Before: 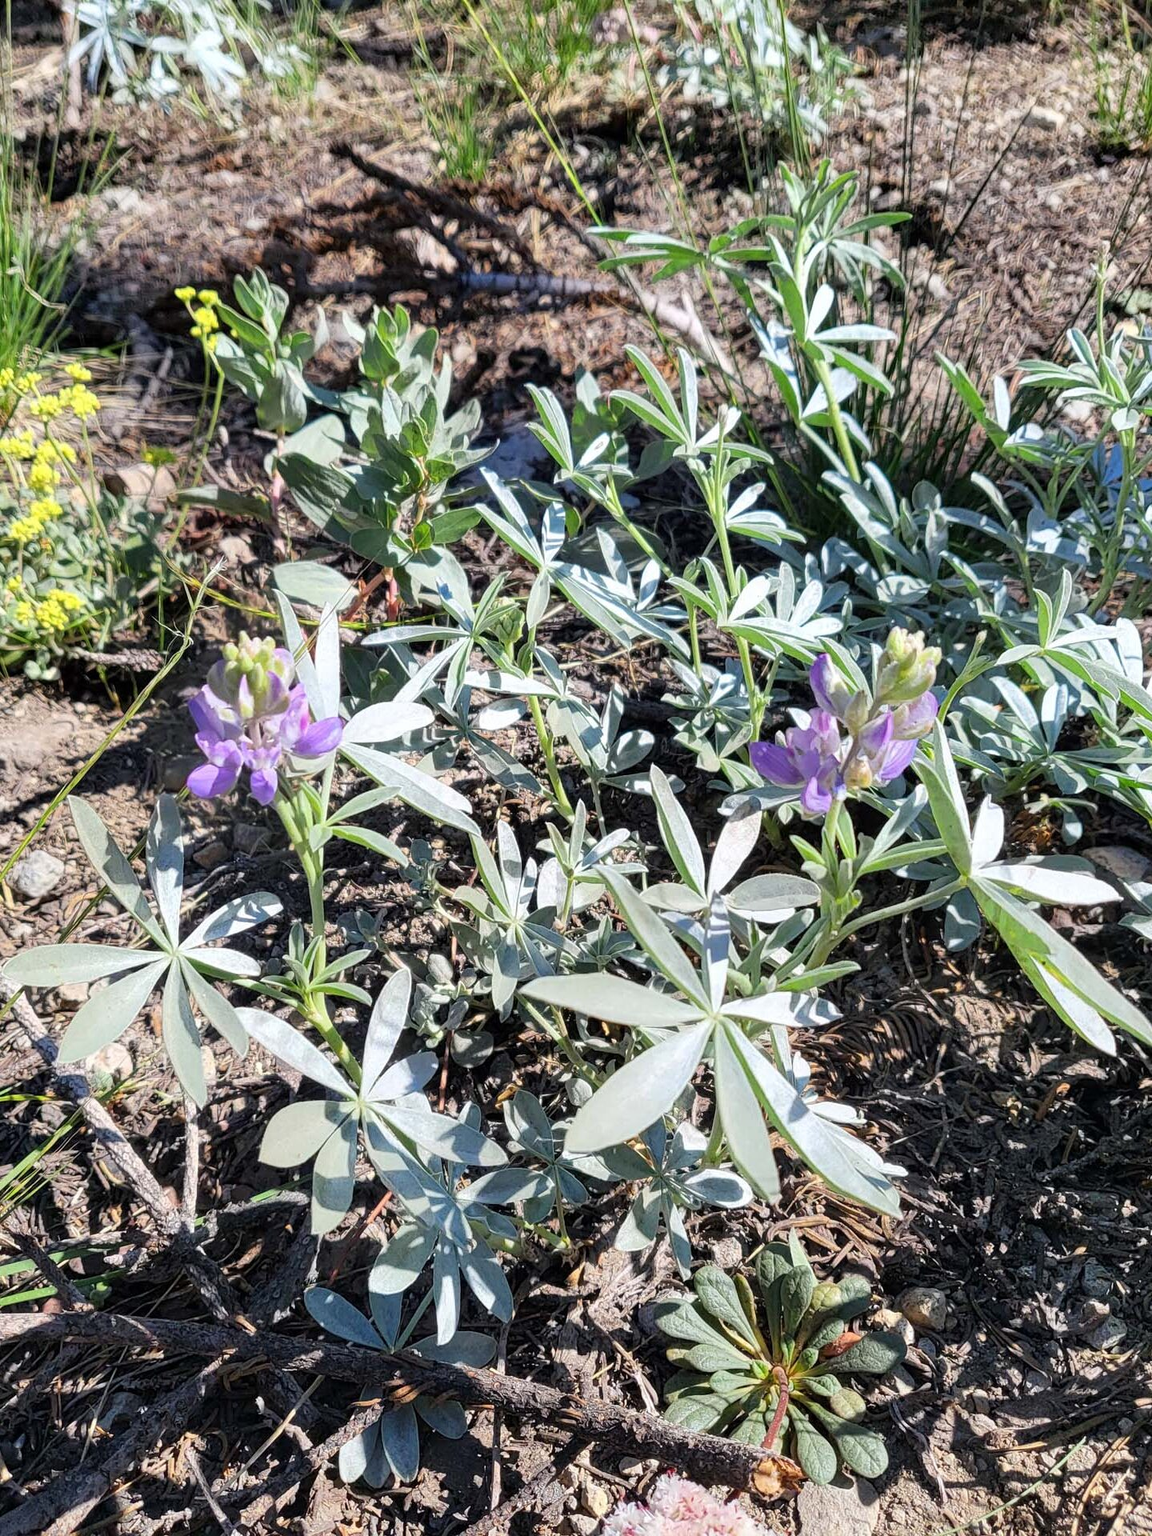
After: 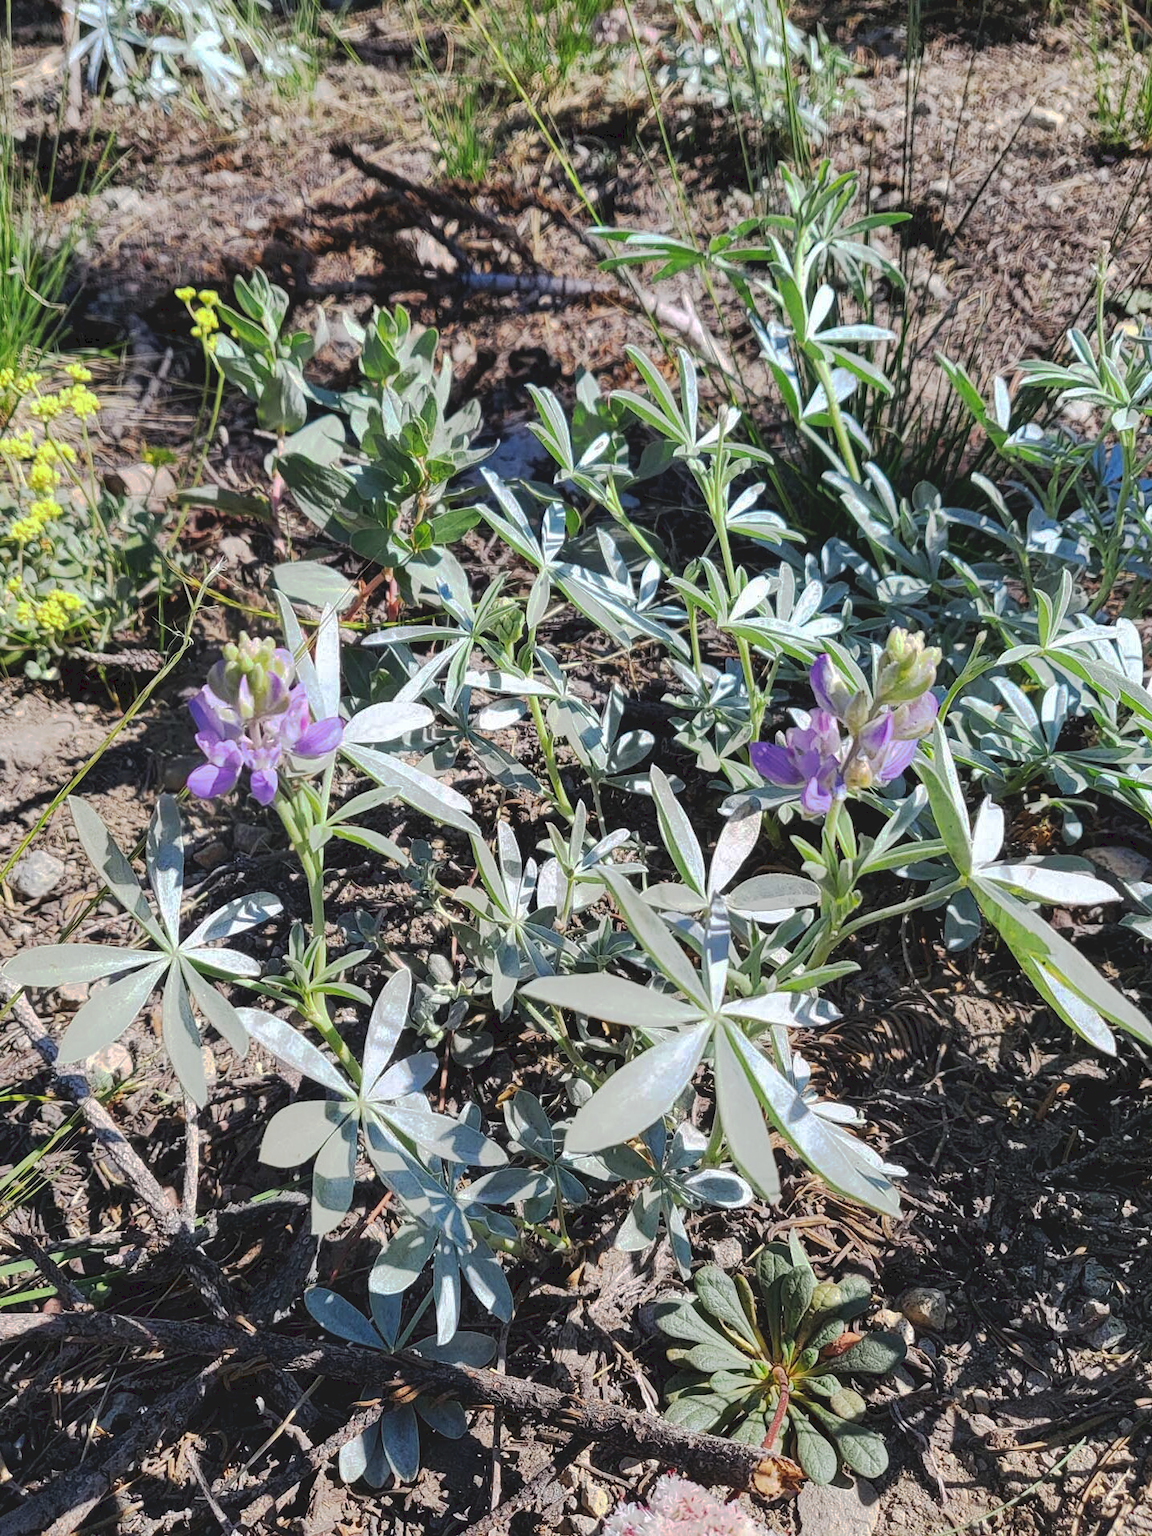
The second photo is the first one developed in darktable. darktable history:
tone curve: curves: ch0 [(0, 0) (0.003, 0.096) (0.011, 0.096) (0.025, 0.098) (0.044, 0.099) (0.069, 0.106) (0.1, 0.128) (0.136, 0.153) (0.177, 0.186) (0.224, 0.218) (0.277, 0.265) (0.335, 0.316) (0.399, 0.374) (0.468, 0.445) (0.543, 0.526) (0.623, 0.605) (0.709, 0.681) (0.801, 0.758) (0.898, 0.819) (1, 1)], preserve colors none
